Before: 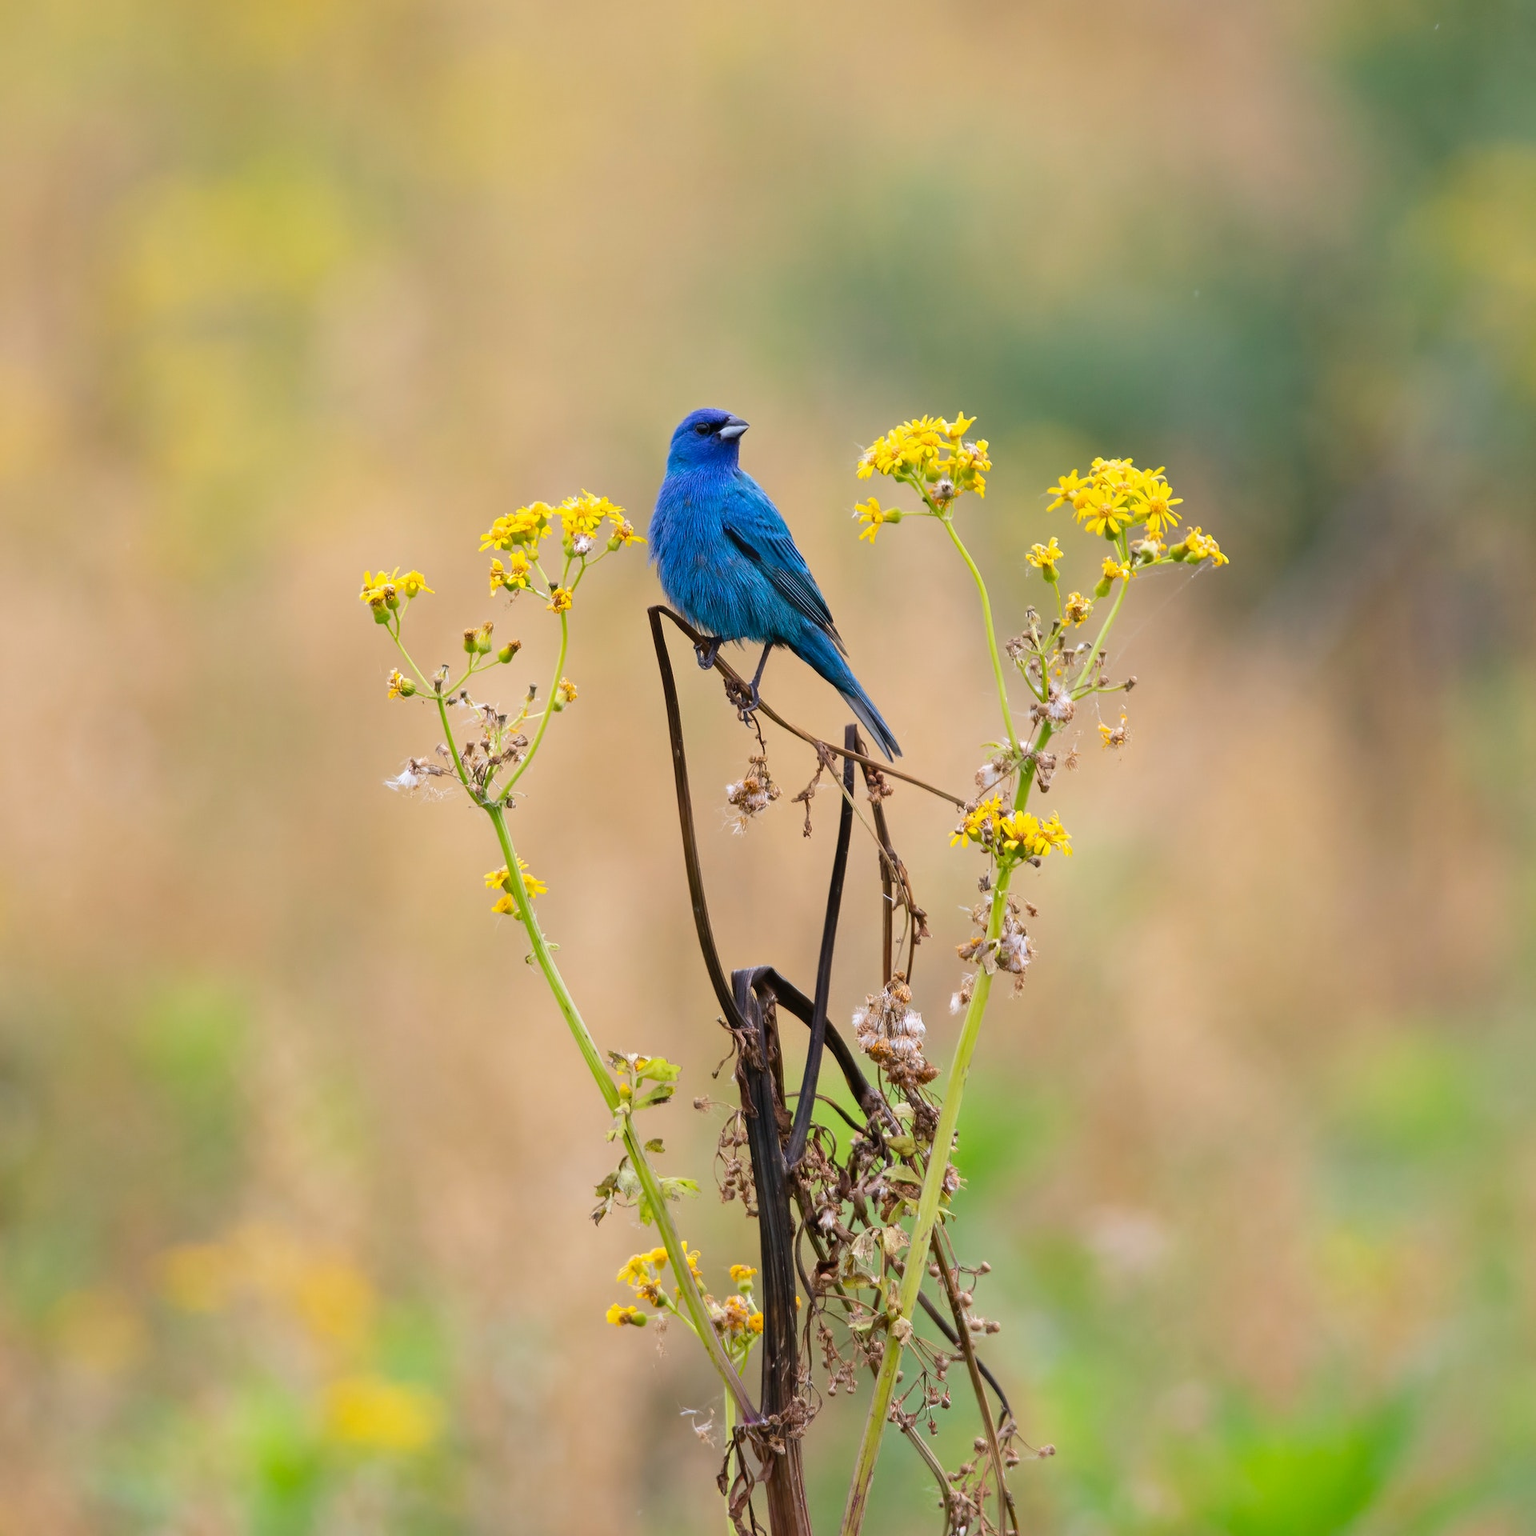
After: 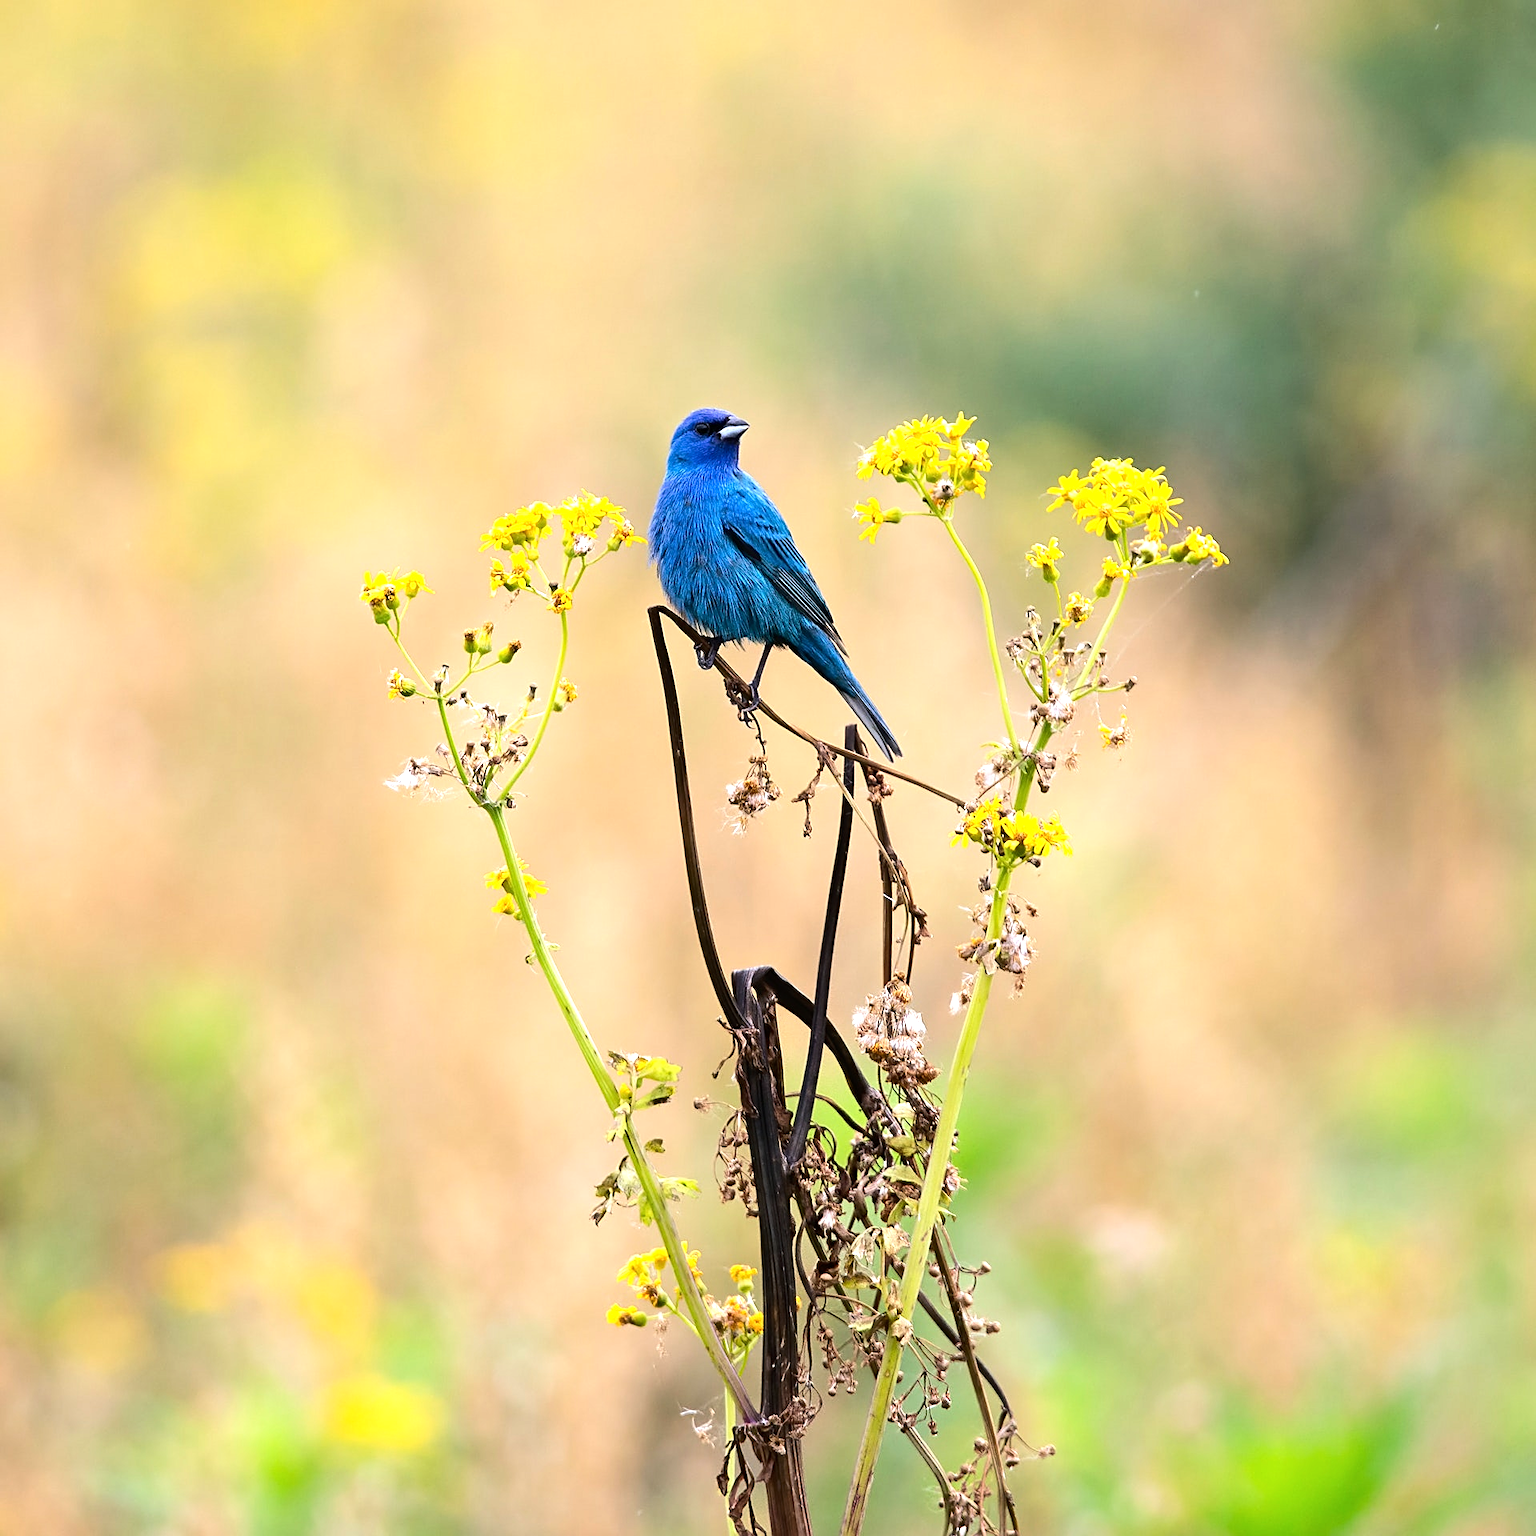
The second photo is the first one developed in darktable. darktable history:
exposure: exposure 0.128 EV, compensate highlight preservation false
contrast brightness saturation: contrast 0.07
sharpen: on, module defaults
tone equalizer: -8 EV -0.75 EV, -7 EV -0.7 EV, -6 EV -0.6 EV, -5 EV -0.4 EV, -3 EV 0.4 EV, -2 EV 0.6 EV, -1 EV 0.7 EV, +0 EV 0.75 EV, edges refinement/feathering 500, mask exposure compensation -1.57 EV, preserve details no
